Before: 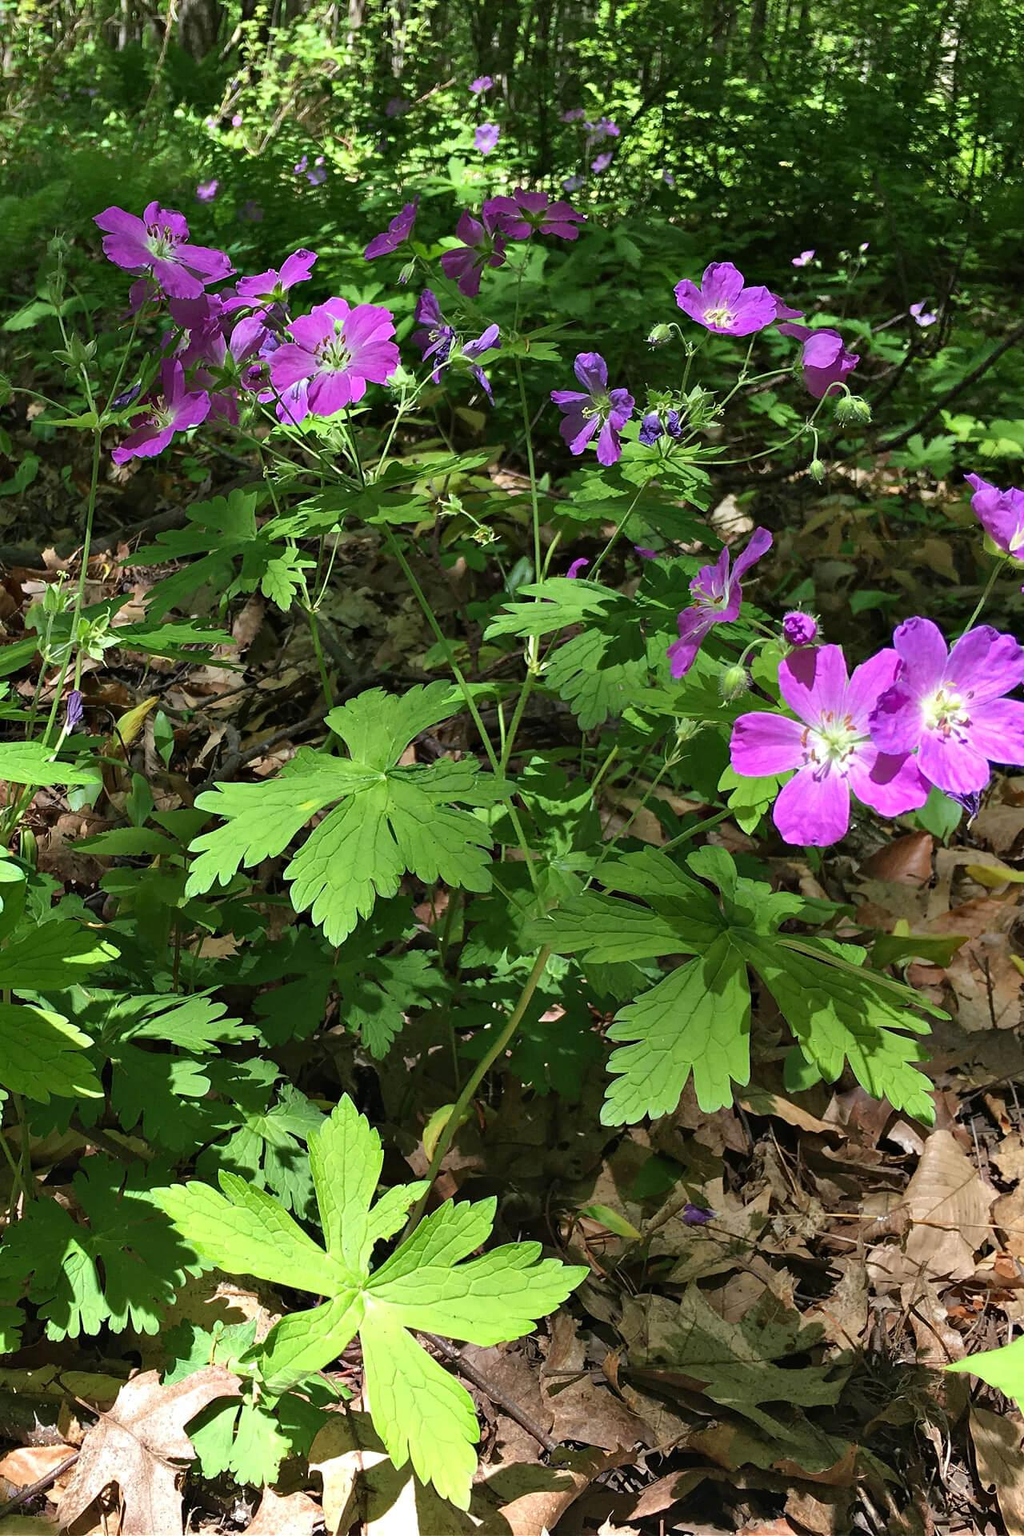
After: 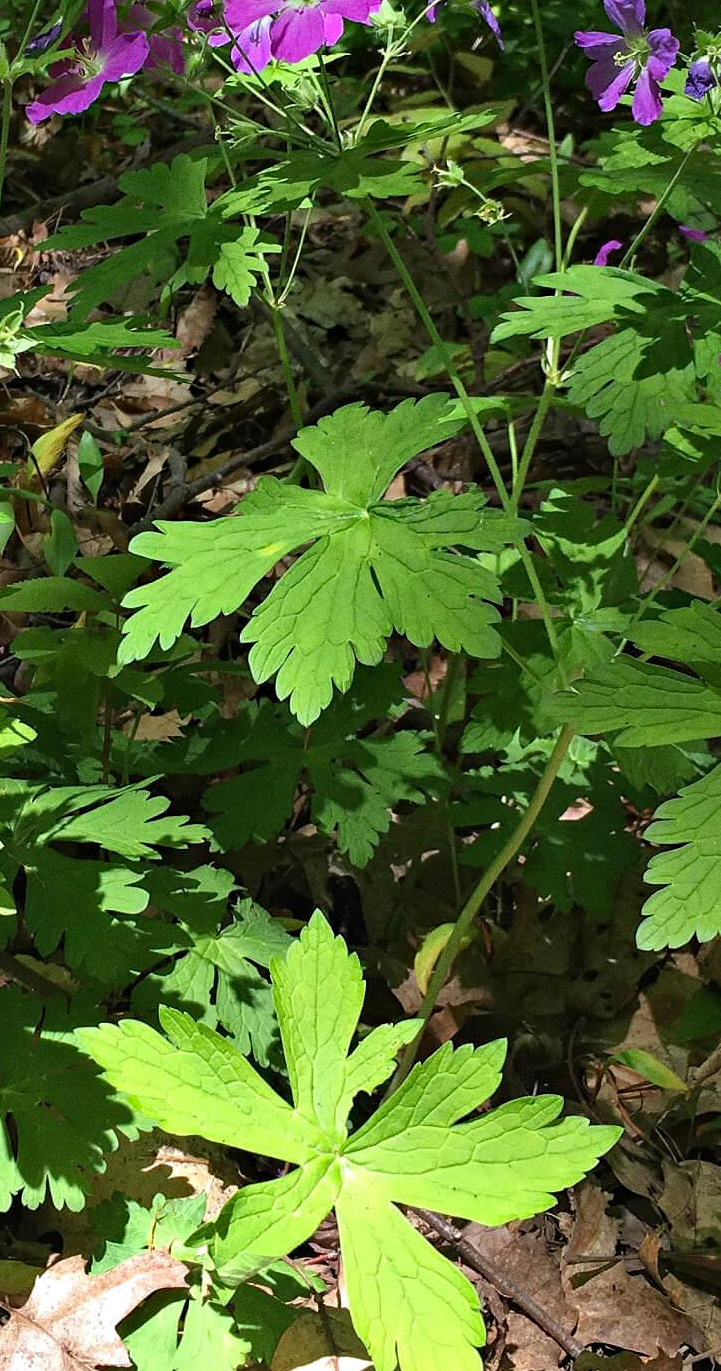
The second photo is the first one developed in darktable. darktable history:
crop: left 8.966%, top 23.852%, right 34.699%, bottom 4.703%
haze removal: compatibility mode true, adaptive false
grain: coarseness 0.09 ISO
